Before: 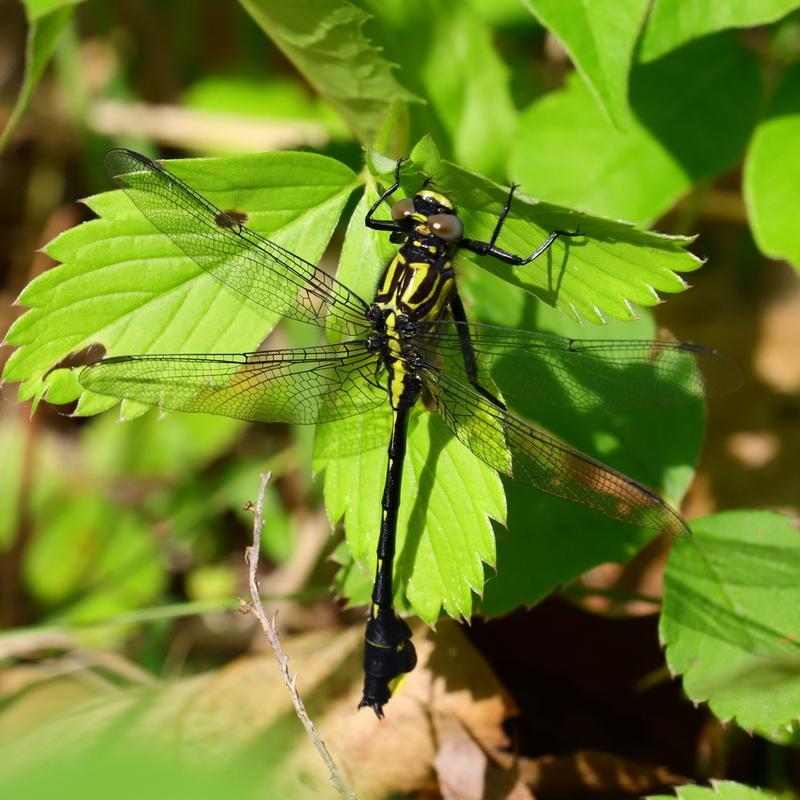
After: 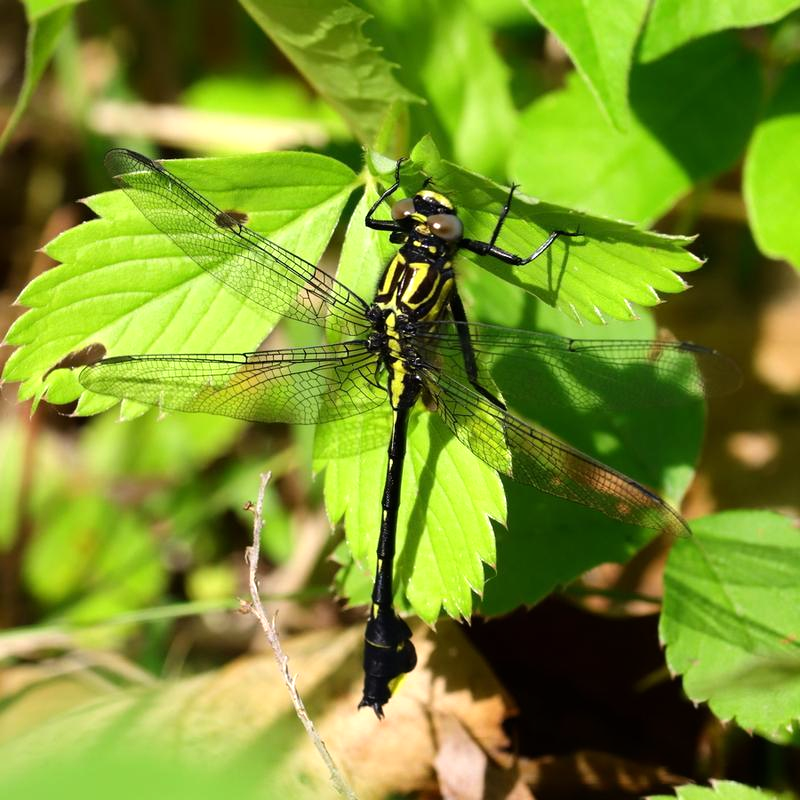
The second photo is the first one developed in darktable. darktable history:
tone equalizer: -8 EV -0.456 EV, -7 EV -0.376 EV, -6 EV -0.327 EV, -5 EV -0.219 EV, -3 EV 0.226 EV, -2 EV 0.344 EV, -1 EV 0.374 EV, +0 EV 0.43 EV, mask exposure compensation -0.493 EV
